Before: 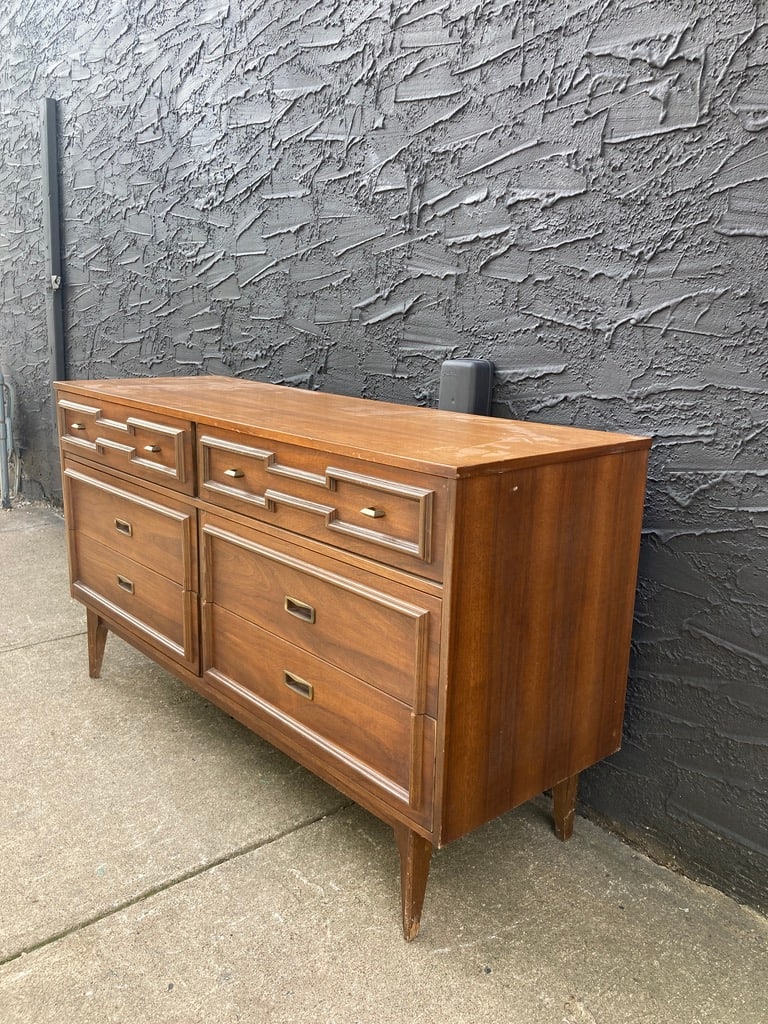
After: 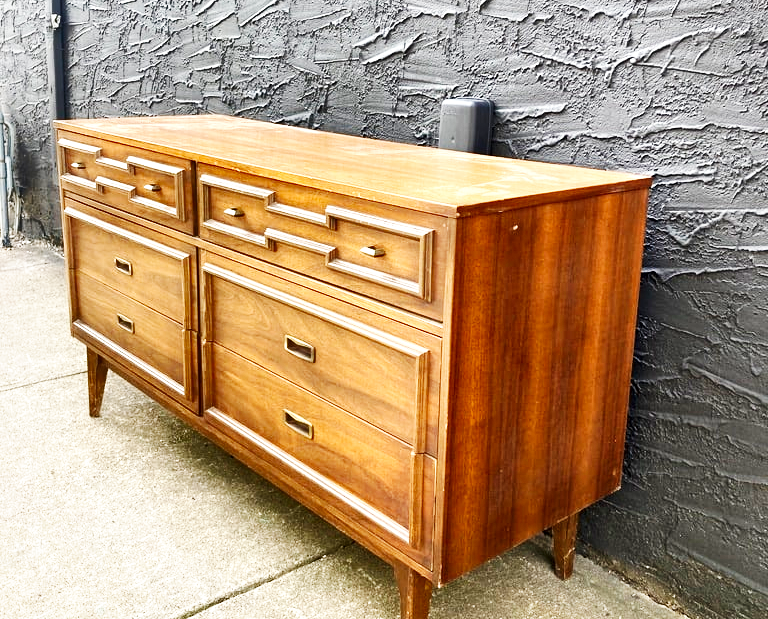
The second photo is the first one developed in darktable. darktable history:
crop and rotate: top 25.504%, bottom 14.003%
shadows and highlights: low approximation 0.01, soften with gaussian
base curve: curves: ch0 [(0, 0) (0.007, 0.004) (0.027, 0.03) (0.046, 0.07) (0.207, 0.54) (0.442, 0.872) (0.673, 0.972) (1, 1)], preserve colors none
local contrast: mode bilateral grid, contrast 20, coarseness 49, detail 138%, midtone range 0.2
